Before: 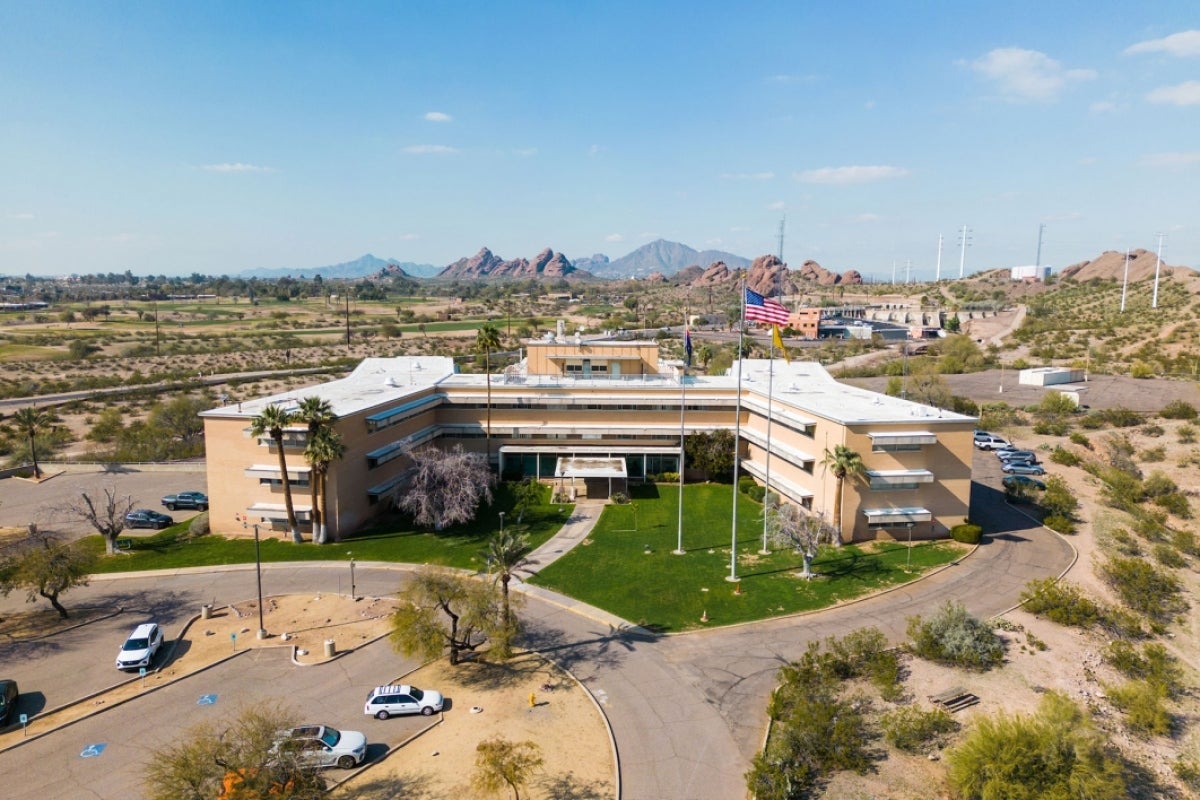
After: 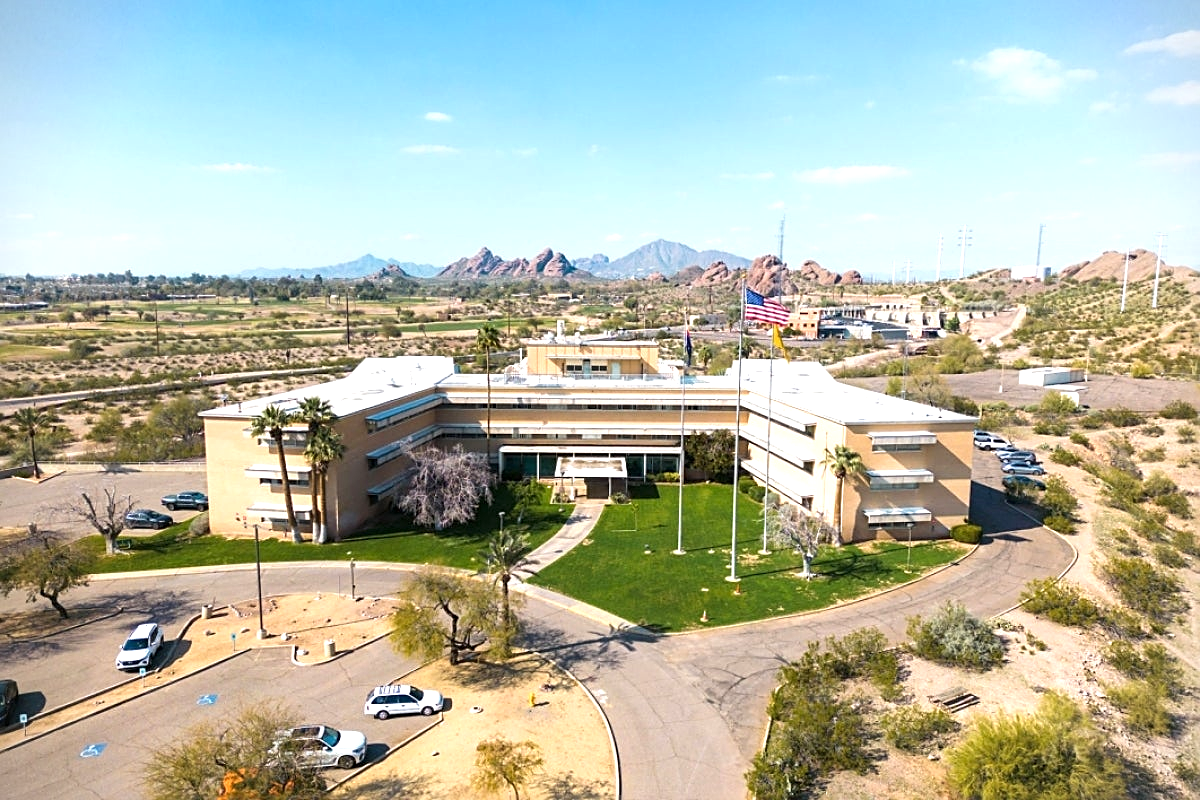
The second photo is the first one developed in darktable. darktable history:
exposure: black level correction 0, exposure 0.691 EV, compensate highlight preservation false
sharpen: on, module defaults
vignetting: fall-off start 92.64%
